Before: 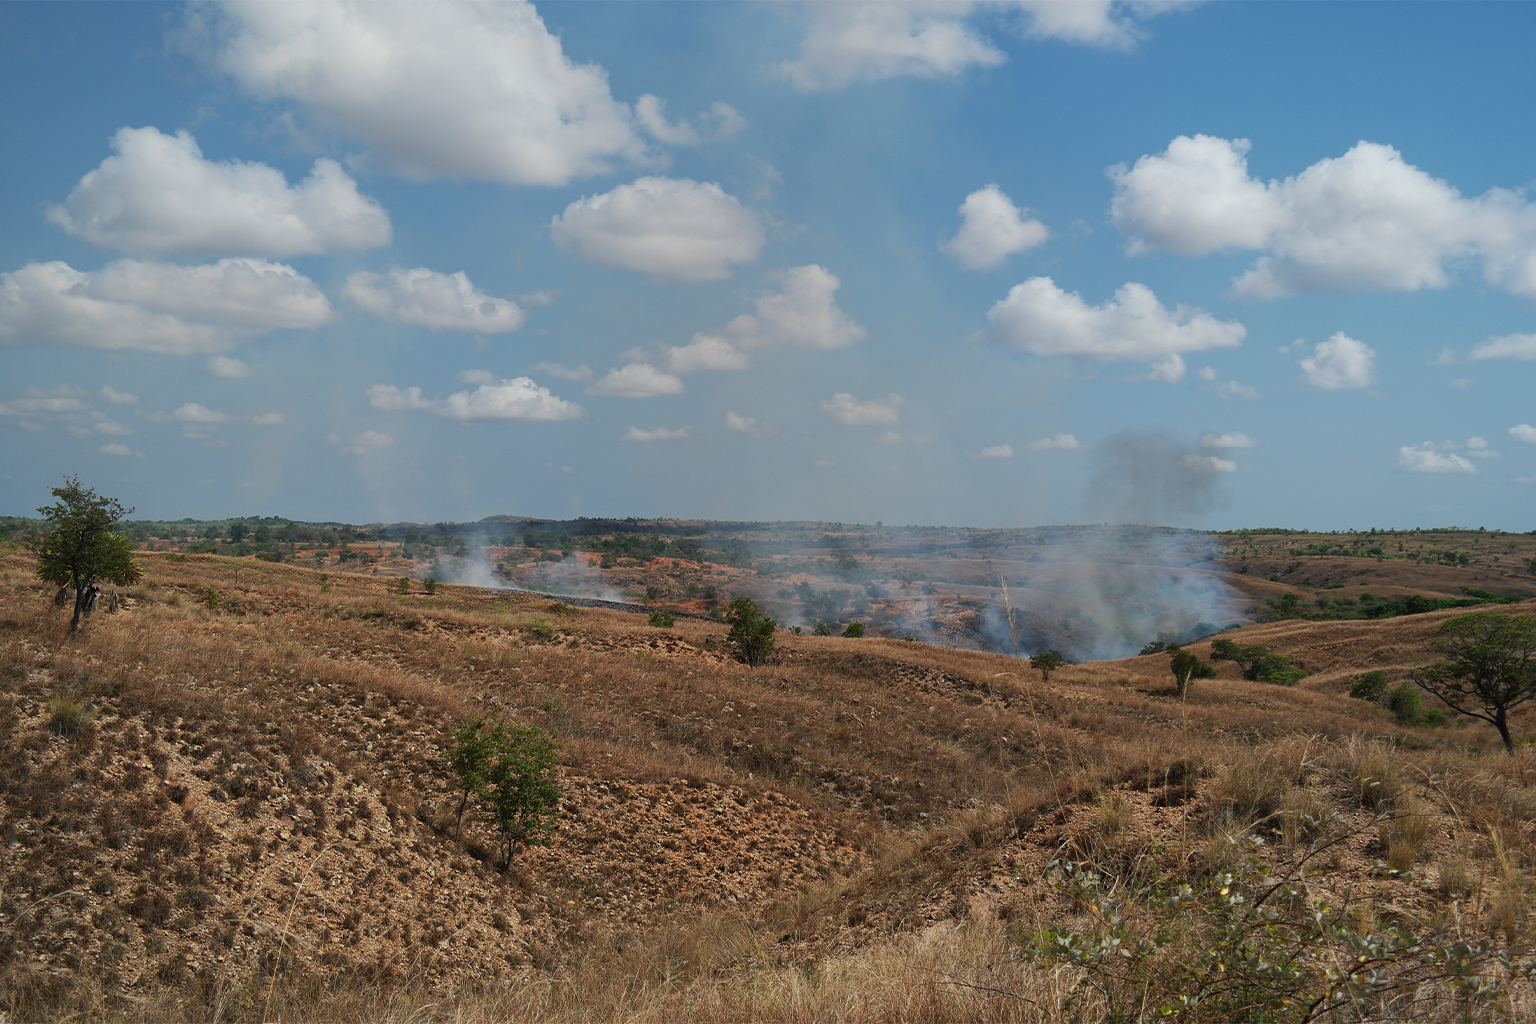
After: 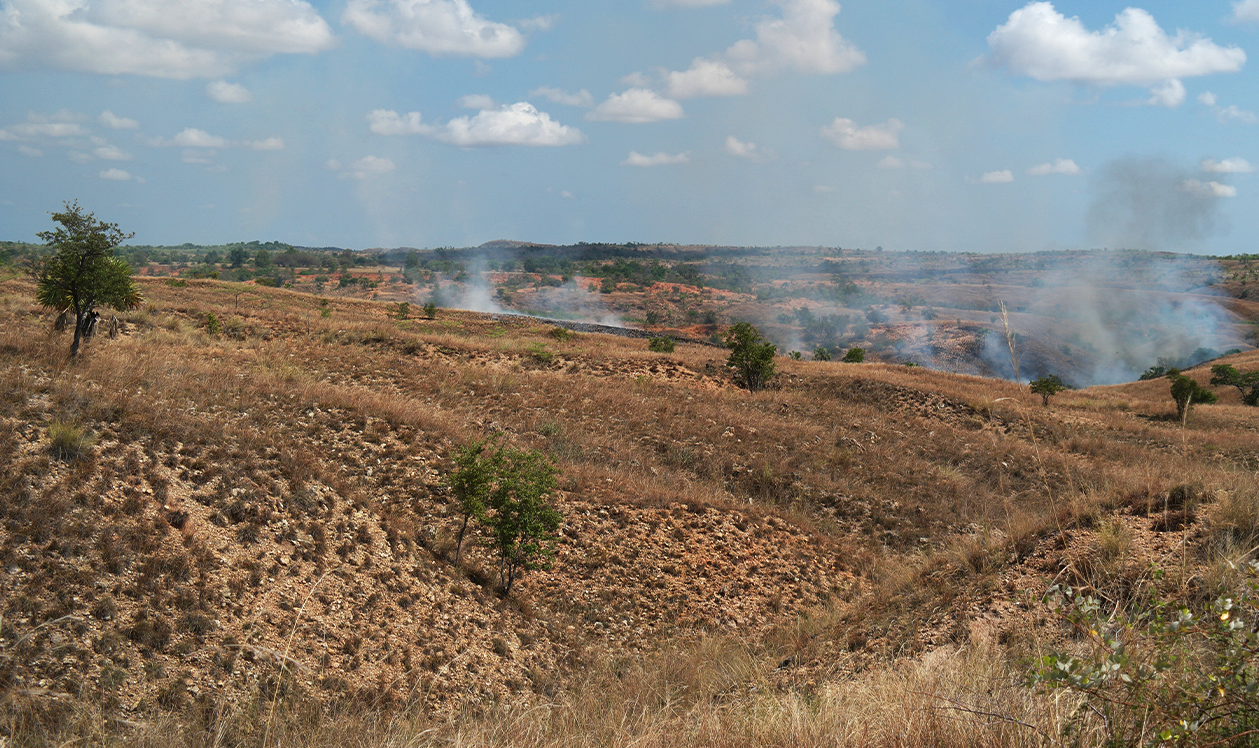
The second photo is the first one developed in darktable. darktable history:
crop: top 26.924%, right 17.993%
exposure: black level correction 0.001, exposure 0.5 EV, compensate highlight preservation false
tone equalizer: on, module defaults
